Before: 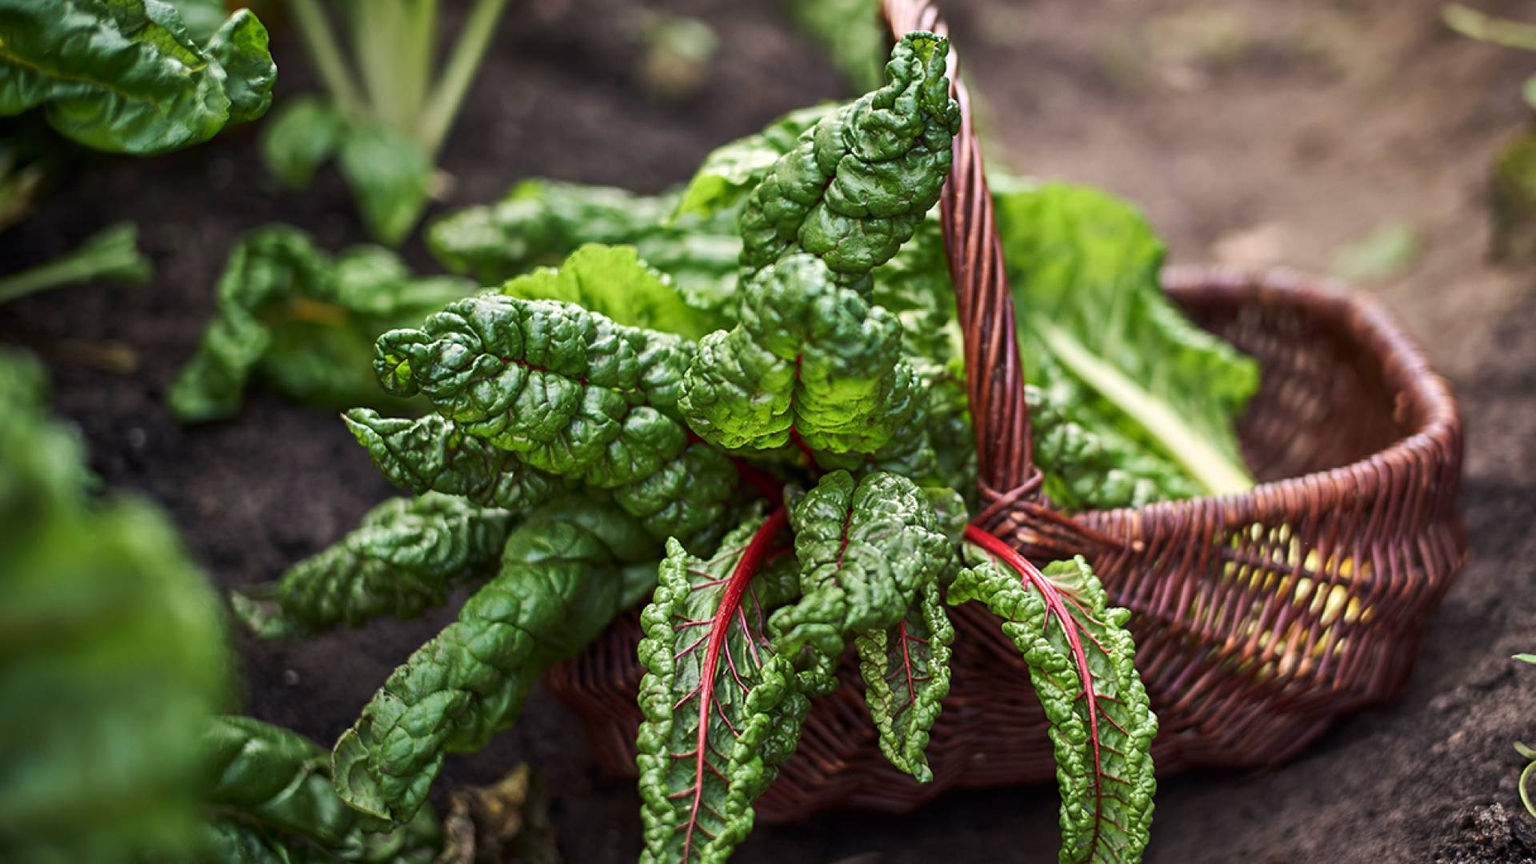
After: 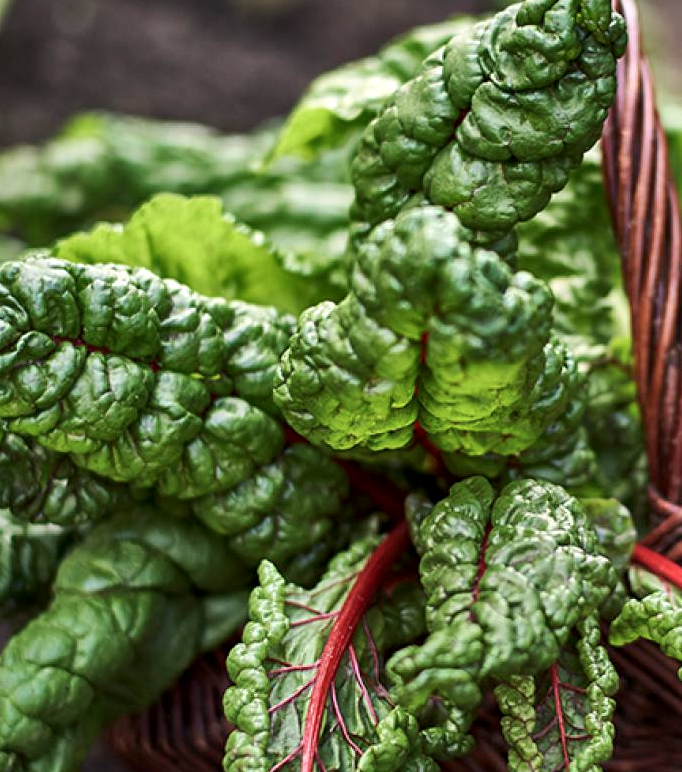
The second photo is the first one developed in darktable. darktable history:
crop and rotate: left 29.923%, top 10.381%, right 34.554%, bottom 18.131%
local contrast: mode bilateral grid, contrast 20, coarseness 50, detail 133%, midtone range 0.2
shadows and highlights: radius 106.76, shadows 44.27, highlights -66.27, low approximation 0.01, soften with gaussian
contrast brightness saturation: saturation -0.055
